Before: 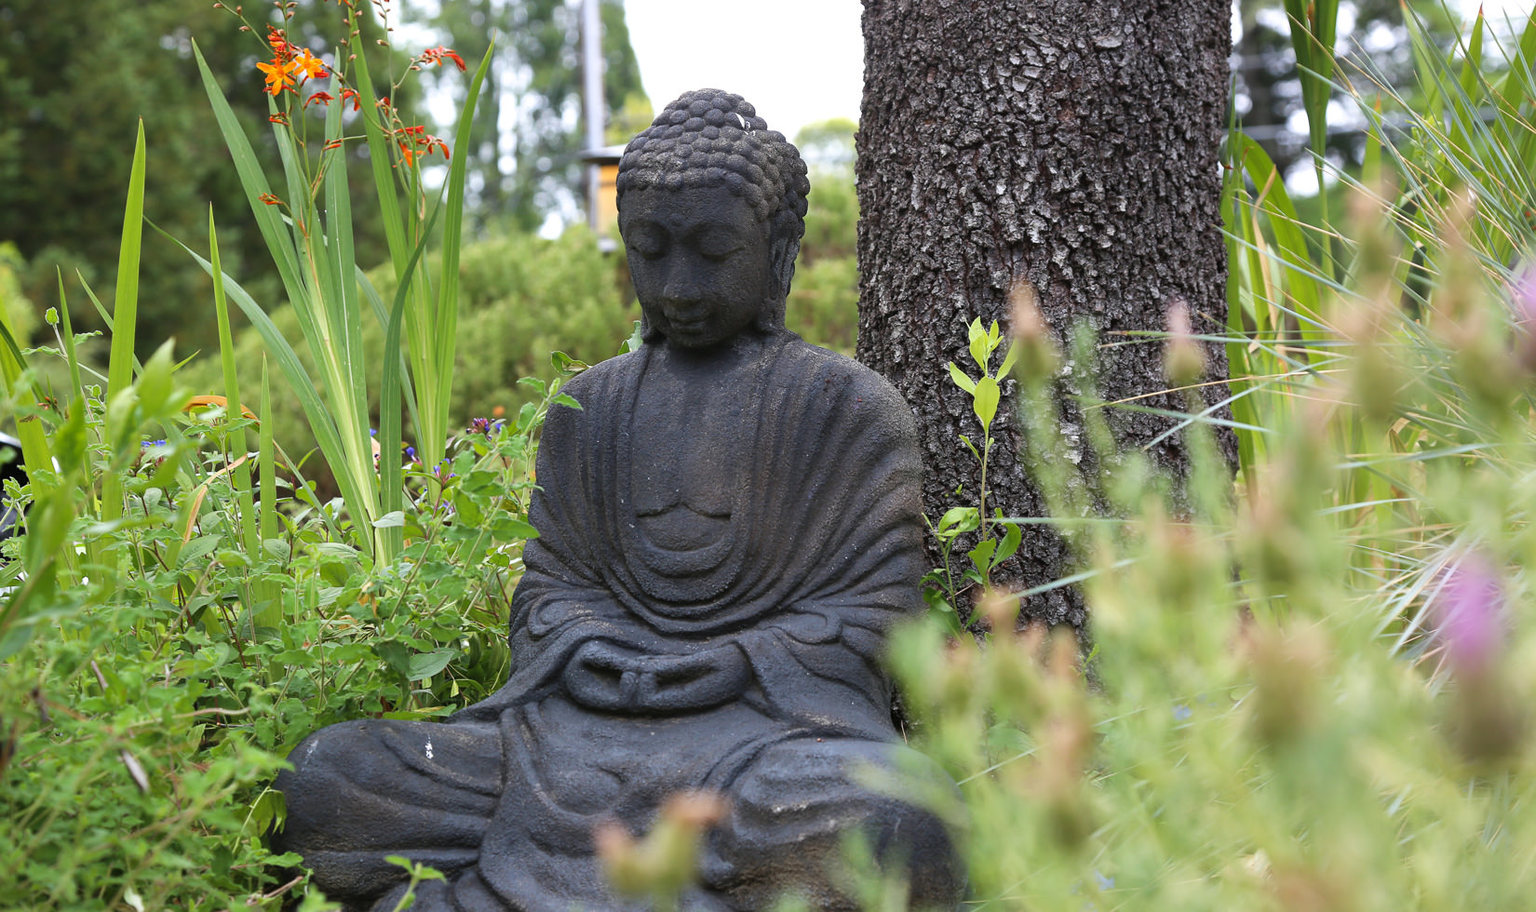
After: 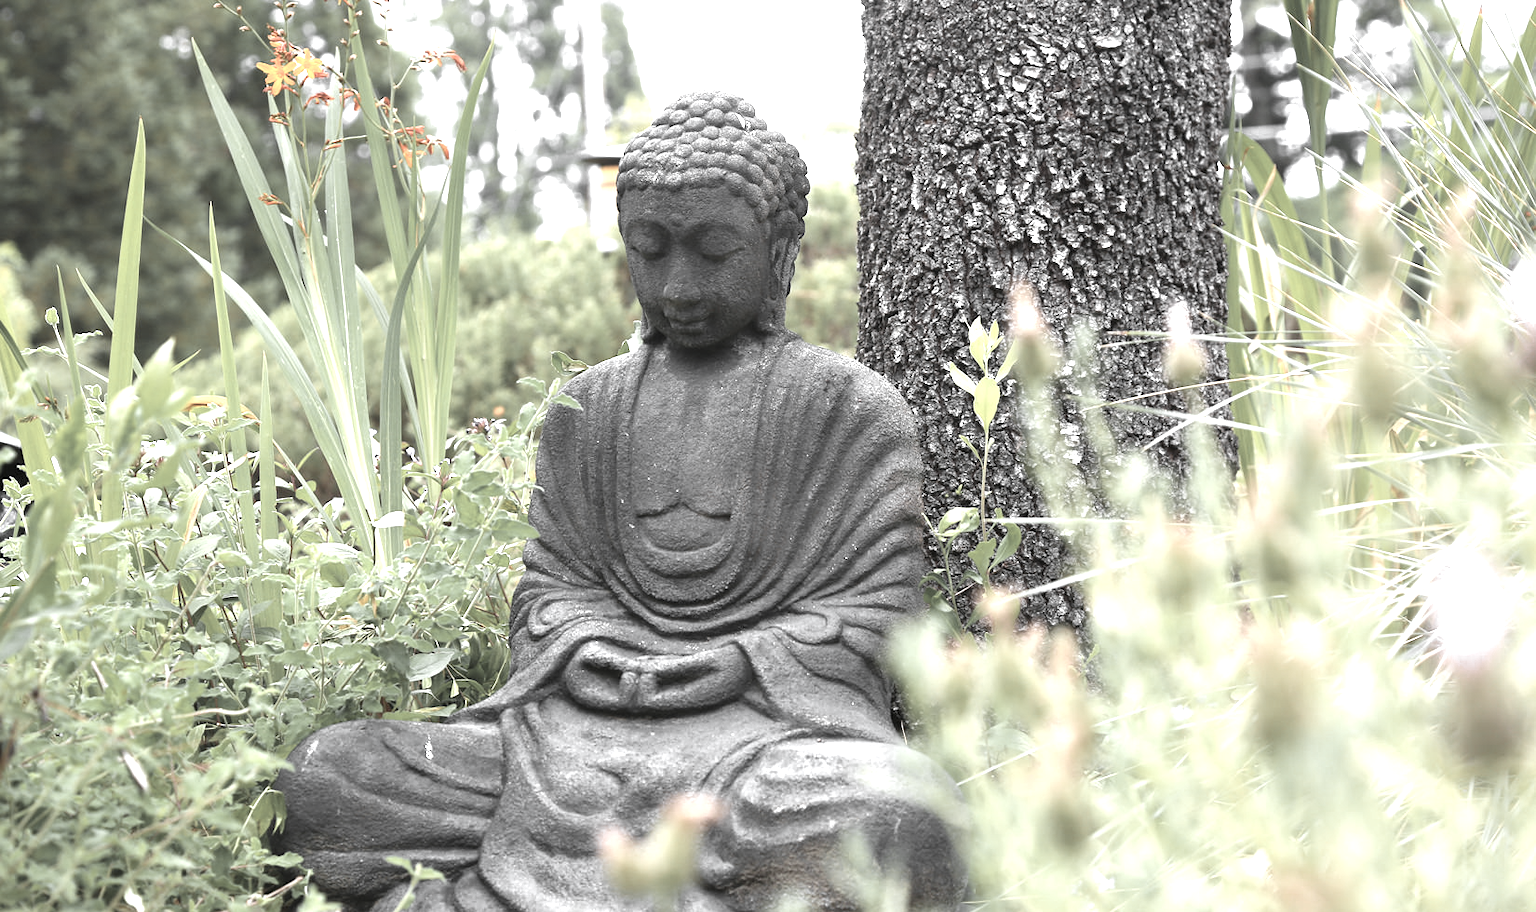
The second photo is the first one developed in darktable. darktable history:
color zones: curves: ch0 [(0, 0.613) (0.01, 0.613) (0.245, 0.448) (0.498, 0.529) (0.642, 0.665) (0.879, 0.777) (0.99, 0.613)]; ch1 [(0, 0.035) (0.121, 0.189) (0.259, 0.197) (0.415, 0.061) (0.589, 0.022) (0.732, 0.022) (0.857, 0.026) (0.991, 0.053)]
exposure: black level correction 0, exposure 1.388 EV, compensate exposure bias true, compensate highlight preservation false
